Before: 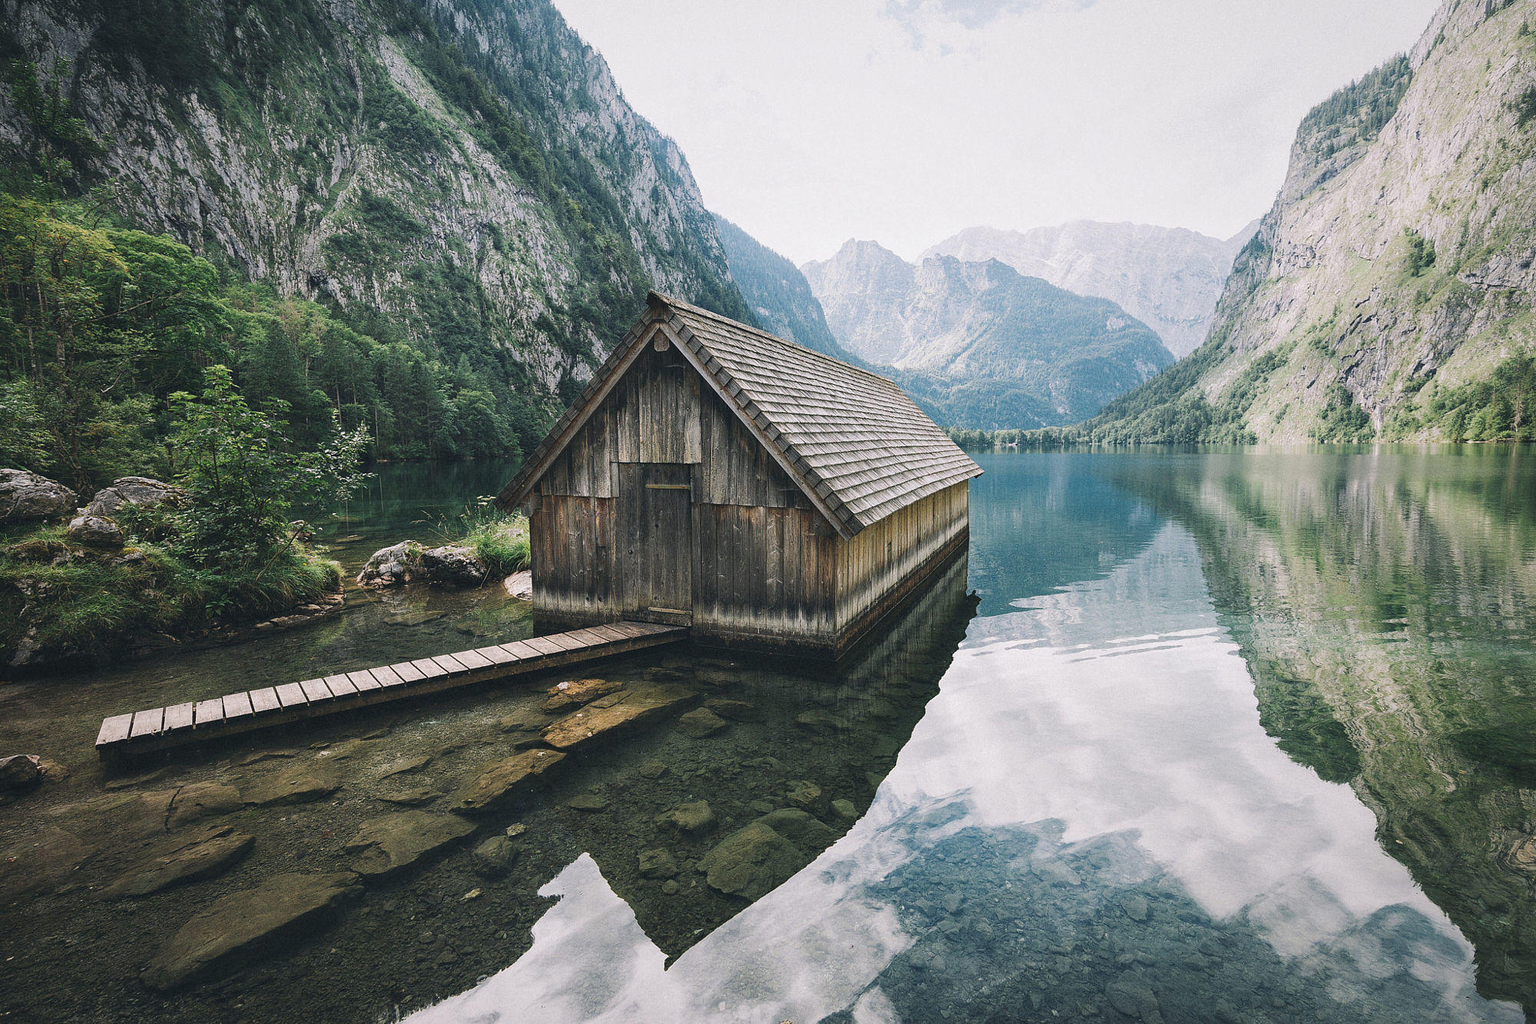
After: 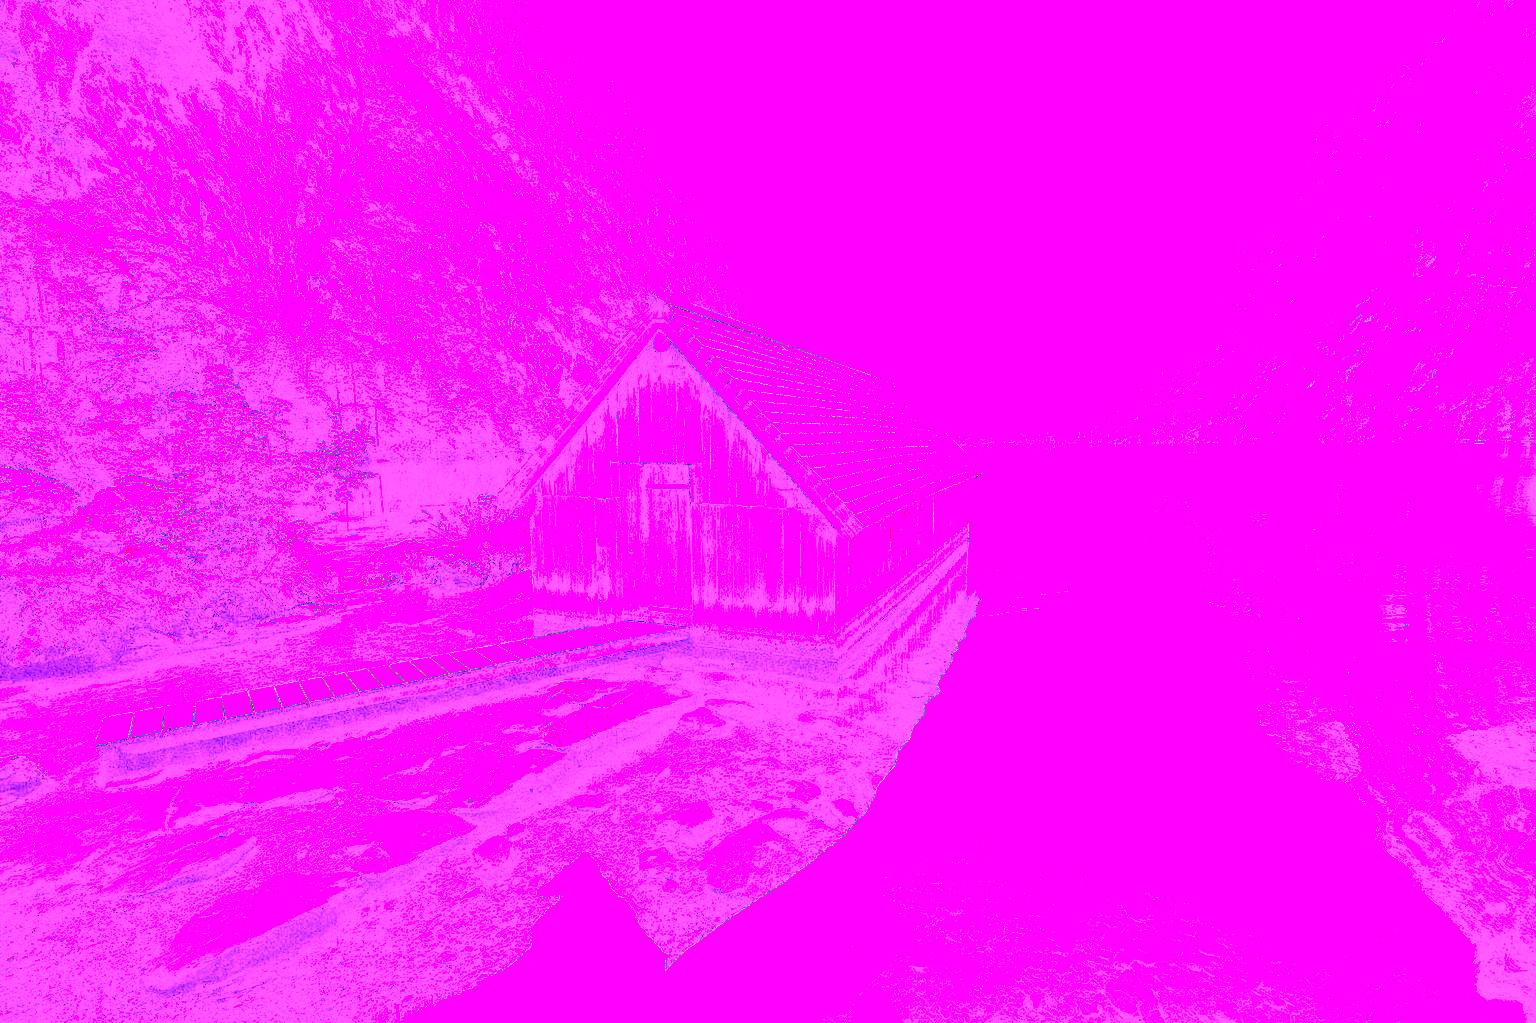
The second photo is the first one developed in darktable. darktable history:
white balance: red 8, blue 8
tone curve: curves: ch0 [(0.003, 0.023) (0.071, 0.052) (0.236, 0.197) (0.466, 0.557) (0.644, 0.748) (0.803, 0.88) (0.994, 0.968)]; ch1 [(0, 0) (0.262, 0.227) (0.417, 0.386) (0.469, 0.467) (0.502, 0.498) (0.528, 0.53) (0.573, 0.57) (0.605, 0.621) (0.644, 0.671) (0.686, 0.728) (0.994, 0.987)]; ch2 [(0, 0) (0.262, 0.188) (0.385, 0.353) (0.427, 0.424) (0.495, 0.493) (0.515, 0.534) (0.547, 0.556) (0.589, 0.613) (0.644, 0.748) (1, 1)], color space Lab, independent channels, preserve colors none
